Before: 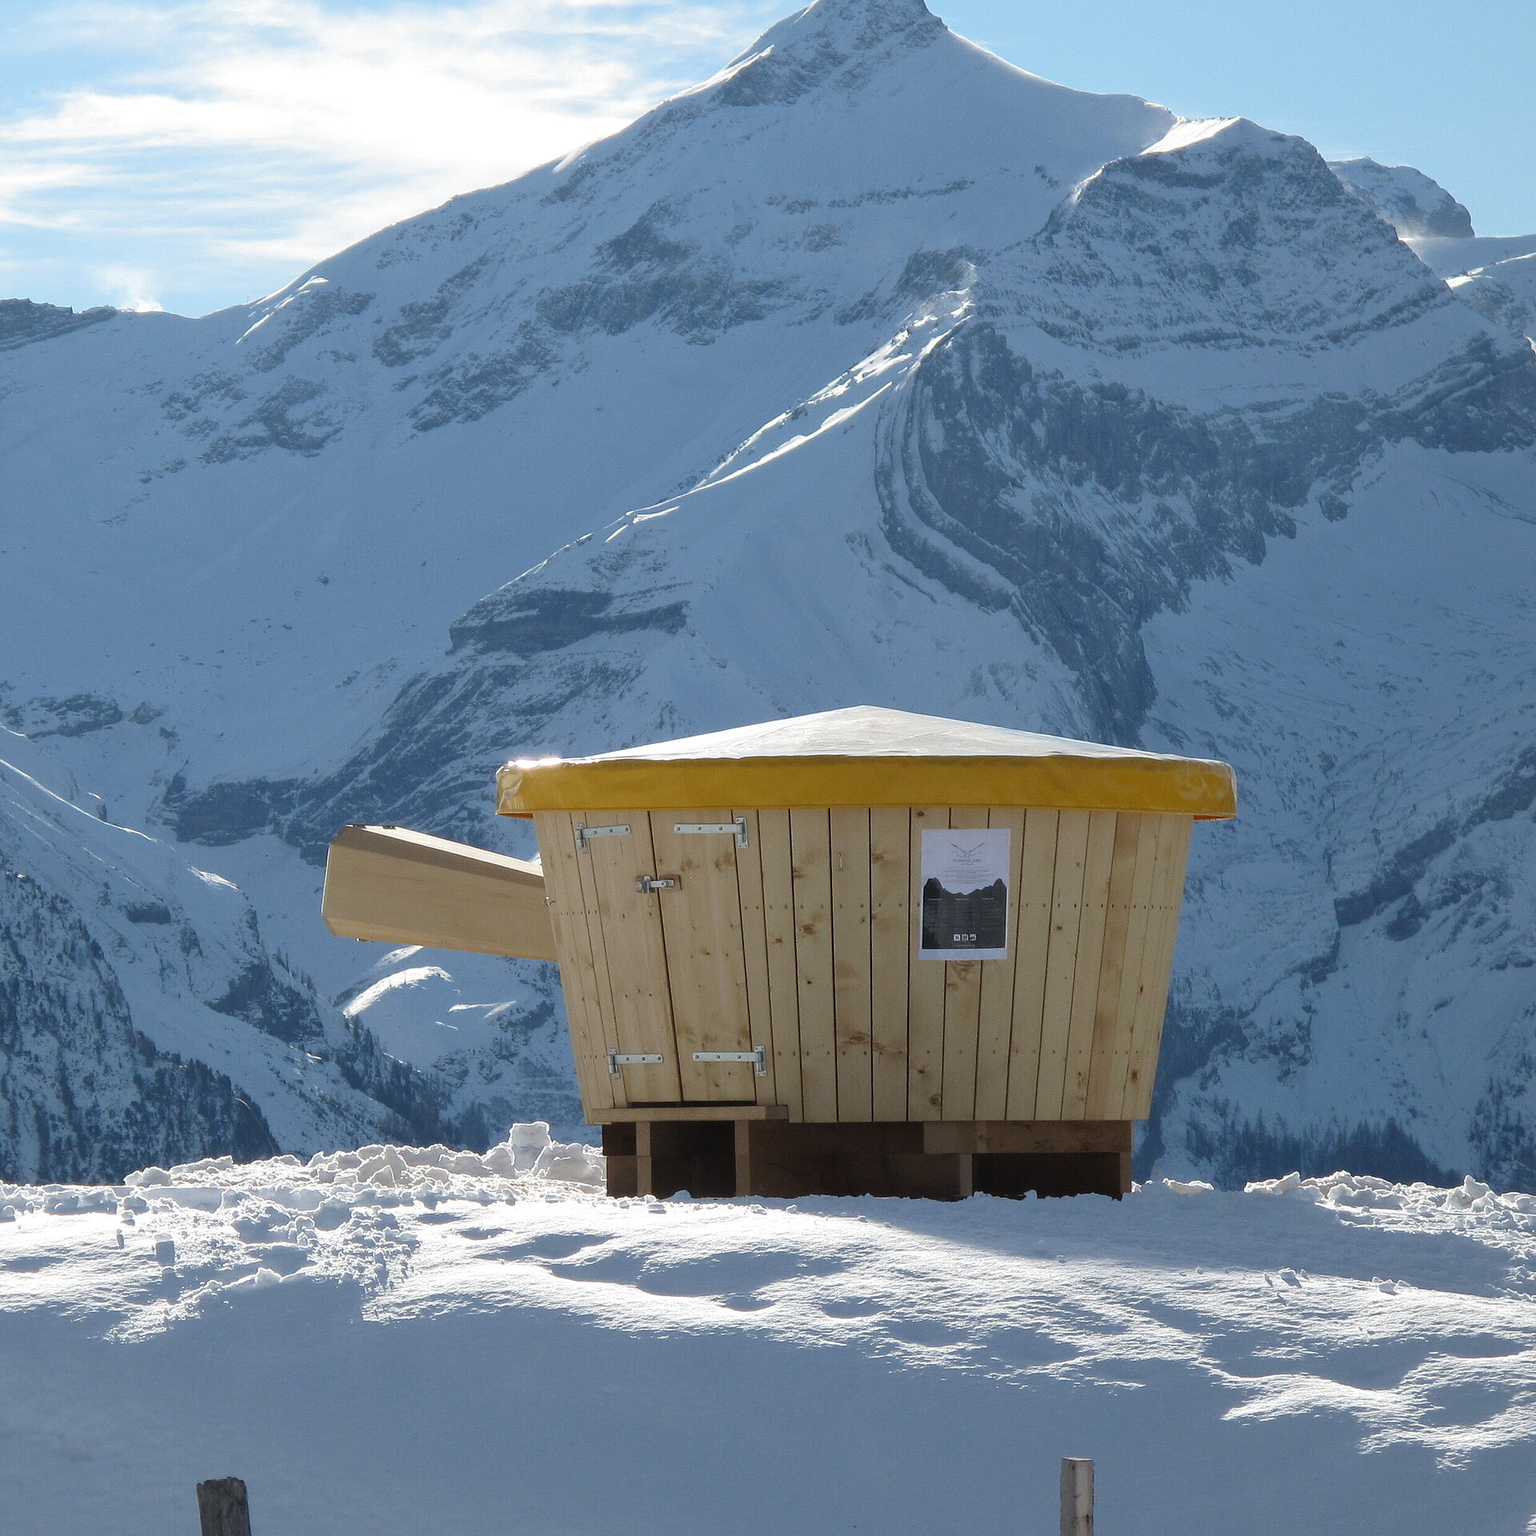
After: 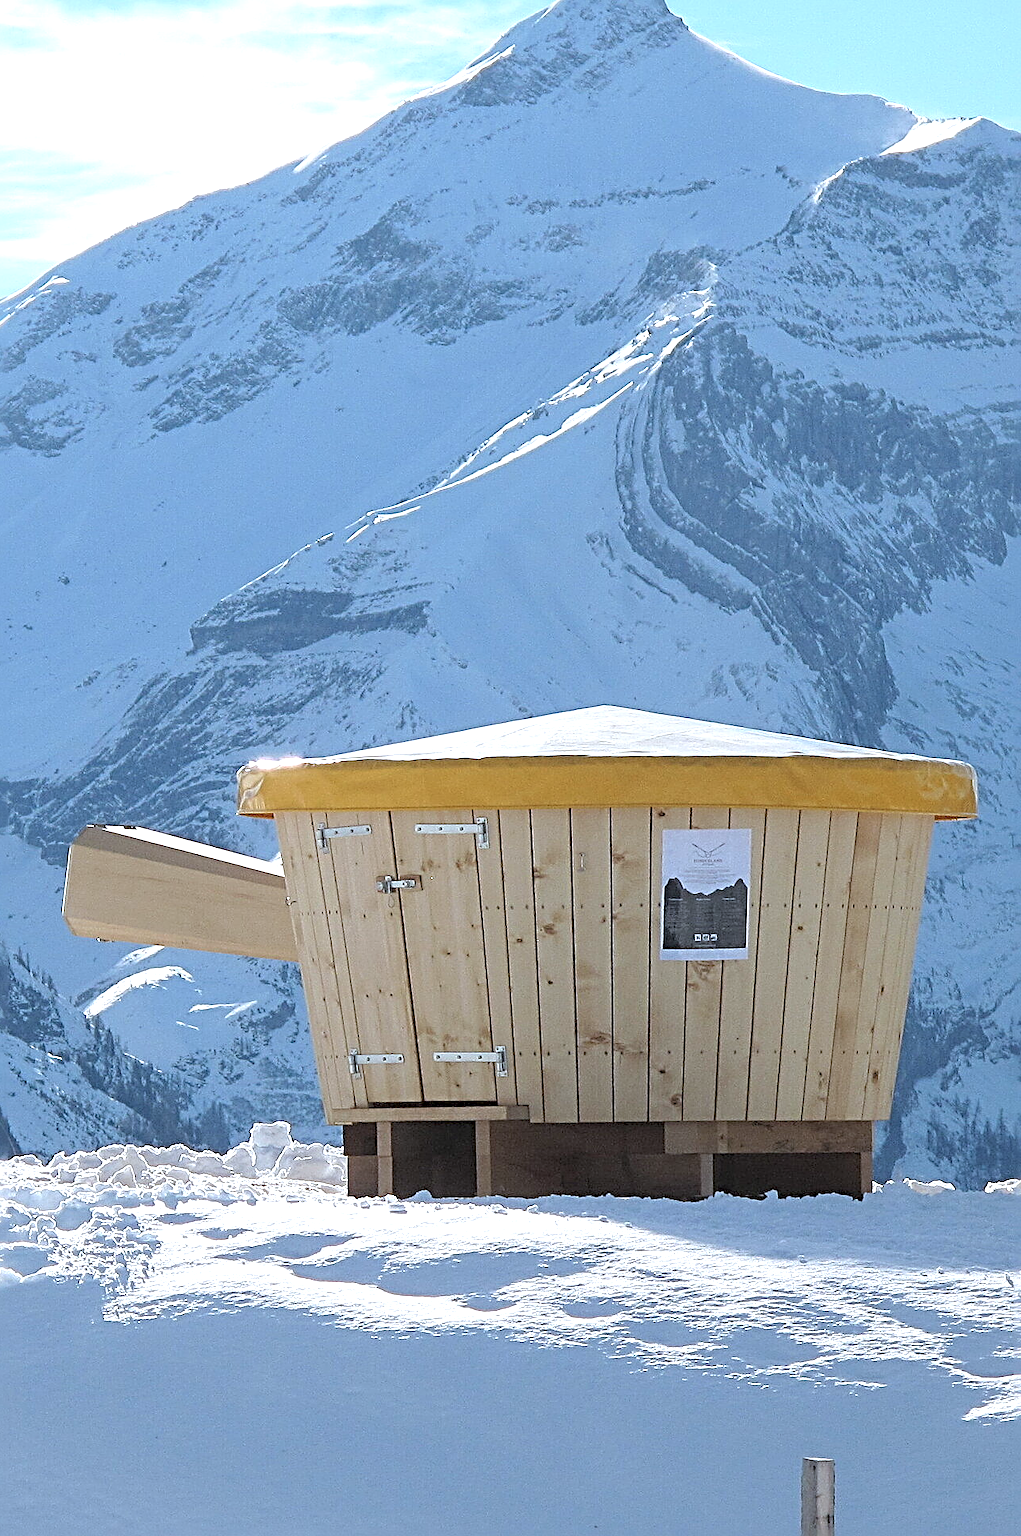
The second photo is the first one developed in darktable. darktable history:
crop: left 16.899%, right 16.556%
contrast brightness saturation: brightness 0.15
color correction: highlights a* -0.772, highlights b* -8.92
white balance: emerald 1
sharpen: radius 3.69, amount 0.928
local contrast: highlights 100%, shadows 100%, detail 120%, midtone range 0.2
exposure: exposure 0.376 EV, compensate highlight preservation false
